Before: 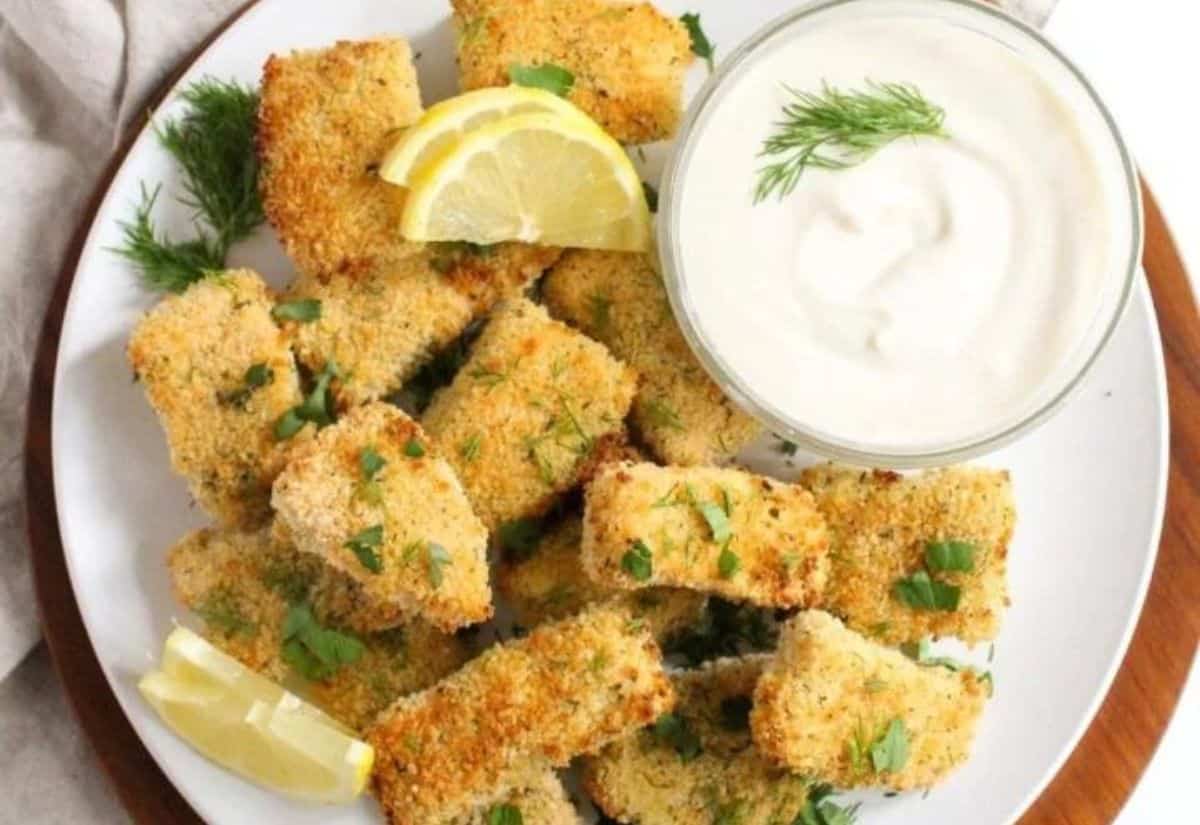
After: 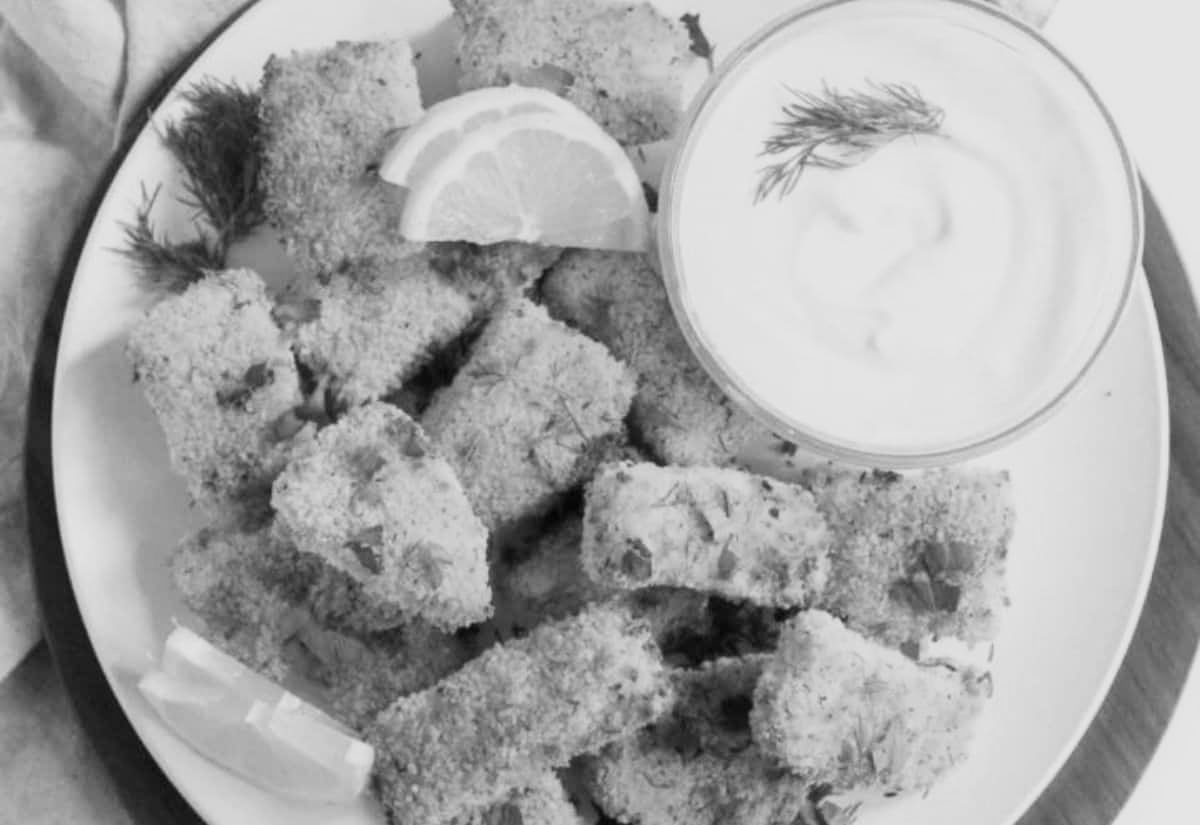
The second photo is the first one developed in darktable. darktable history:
sigmoid: contrast 1.22, skew 0.65
monochrome: on, module defaults
